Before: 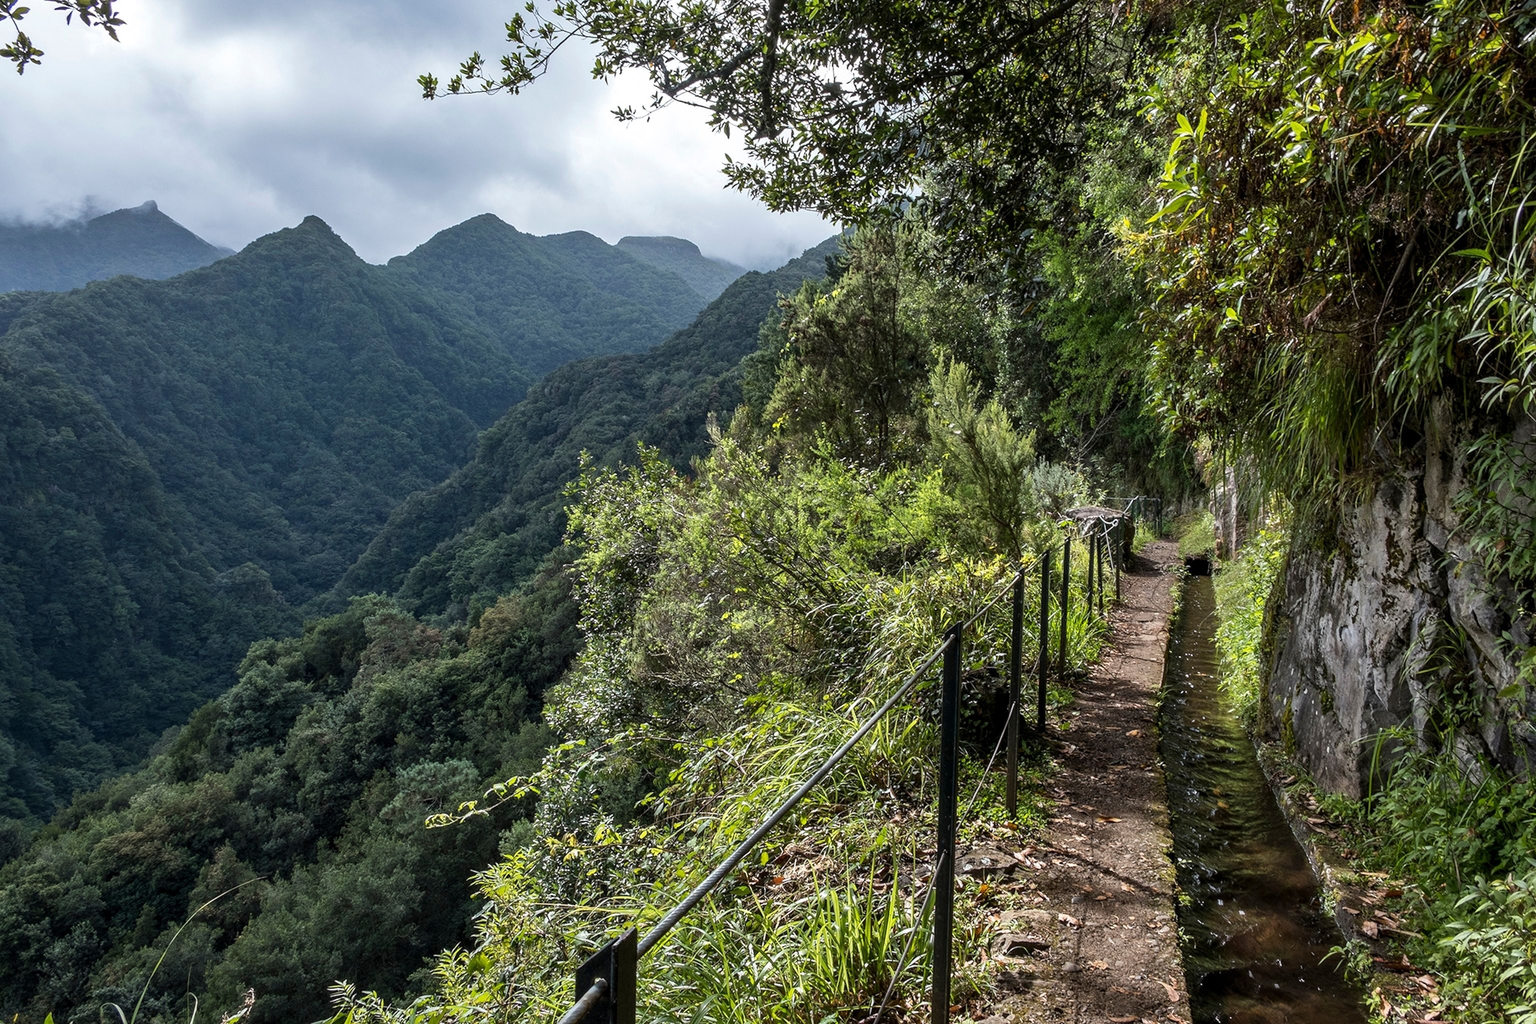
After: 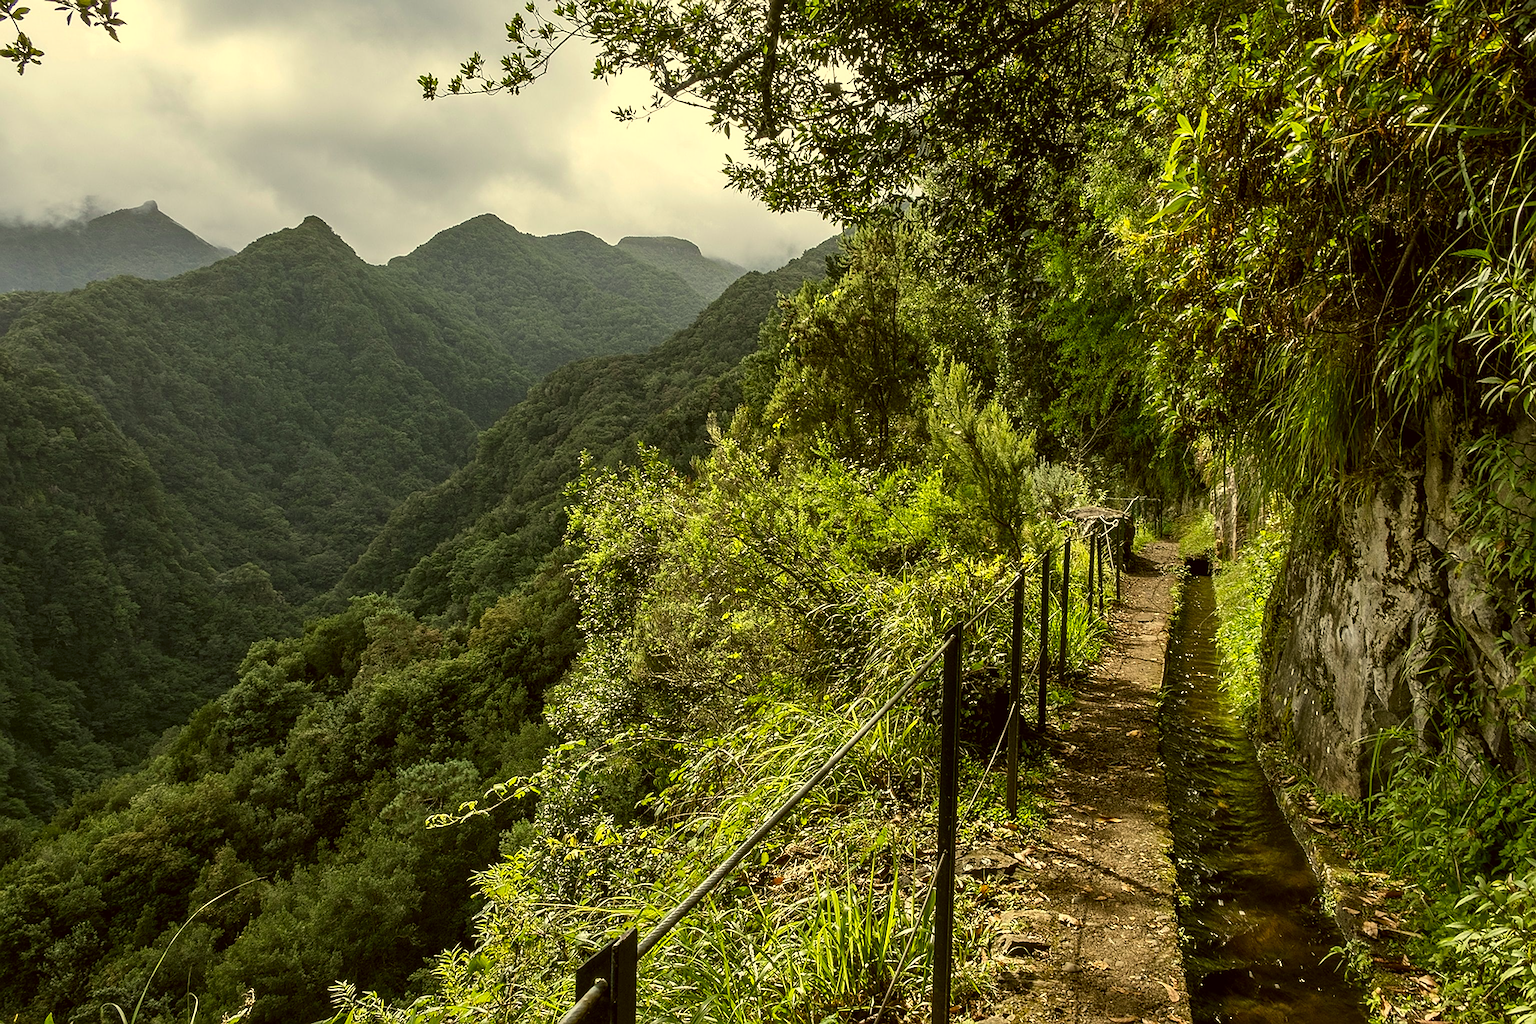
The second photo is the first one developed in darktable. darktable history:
sharpen: on, module defaults
color correction: highlights a* 0.162, highlights b* 29.53, shadows a* -0.162, shadows b* 21.09
